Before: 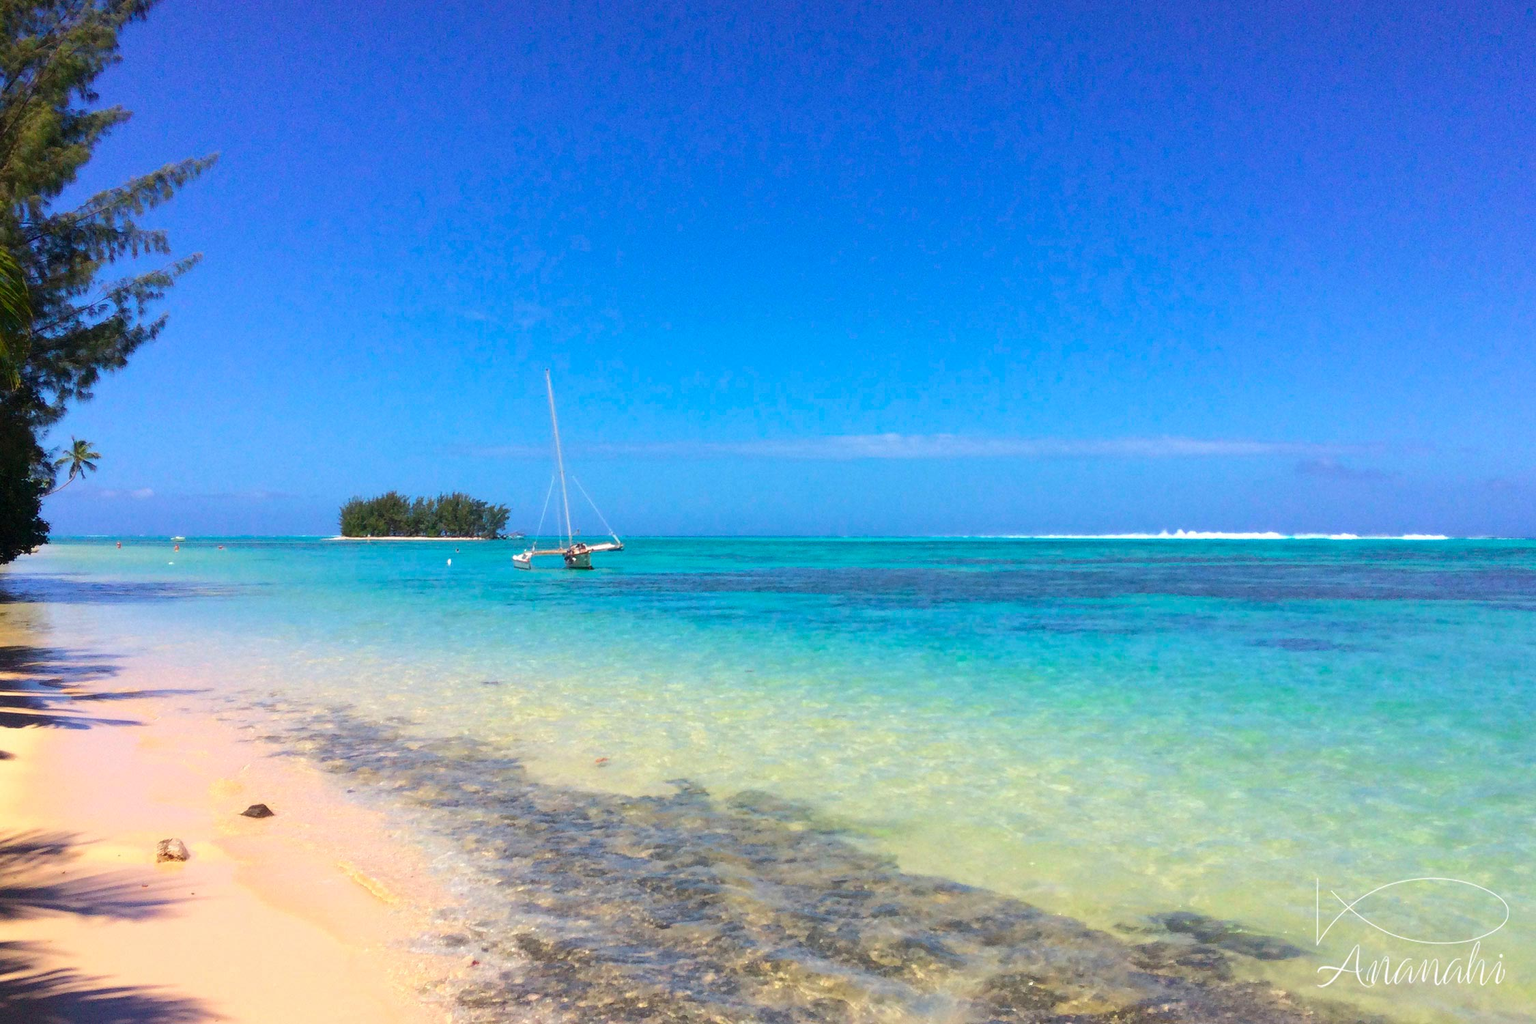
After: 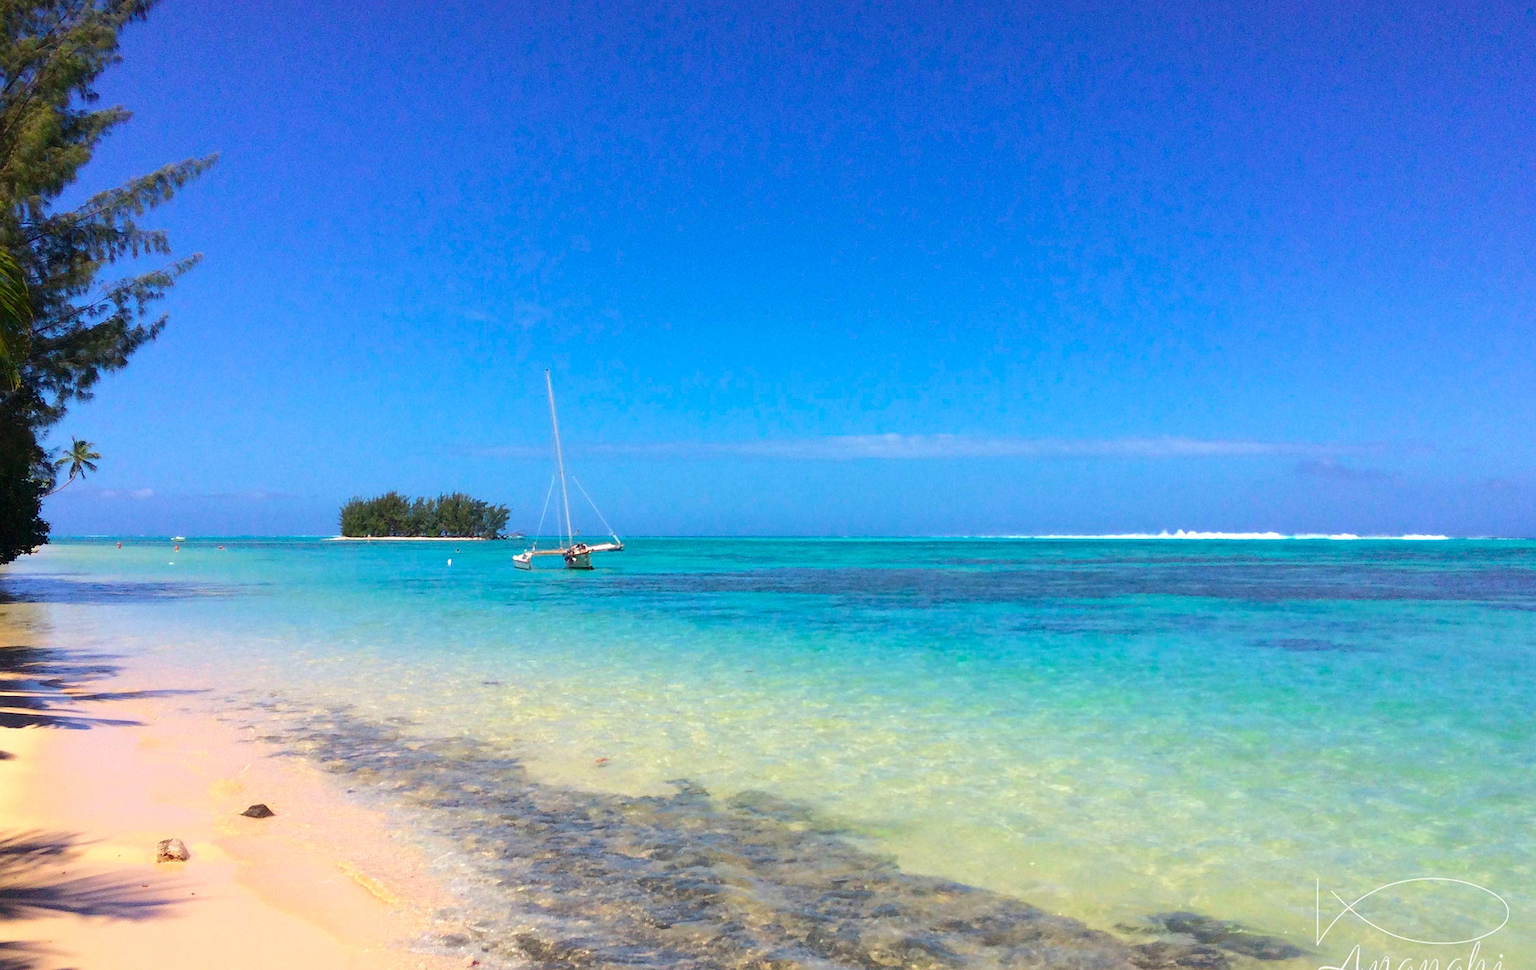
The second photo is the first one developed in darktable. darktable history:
exposure: compensate highlight preservation false
sharpen: amount 0.201
crop and rotate: top 0.004%, bottom 5.234%
